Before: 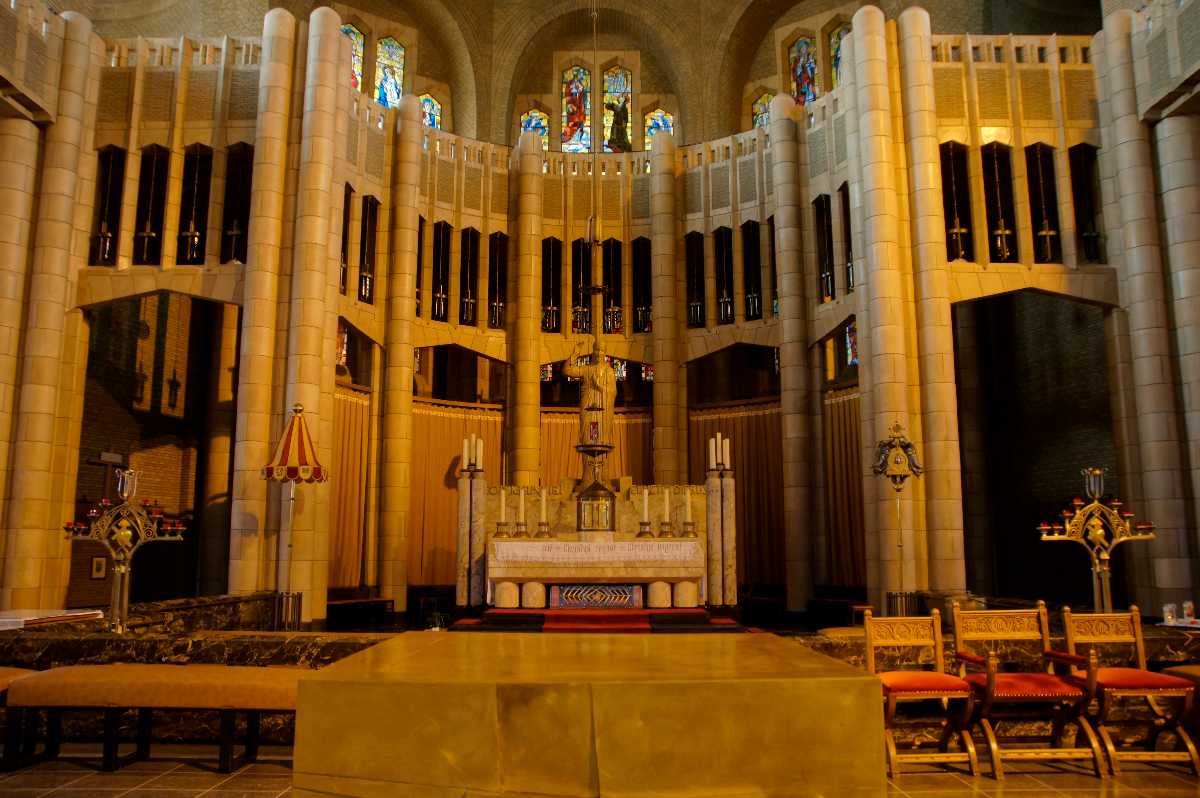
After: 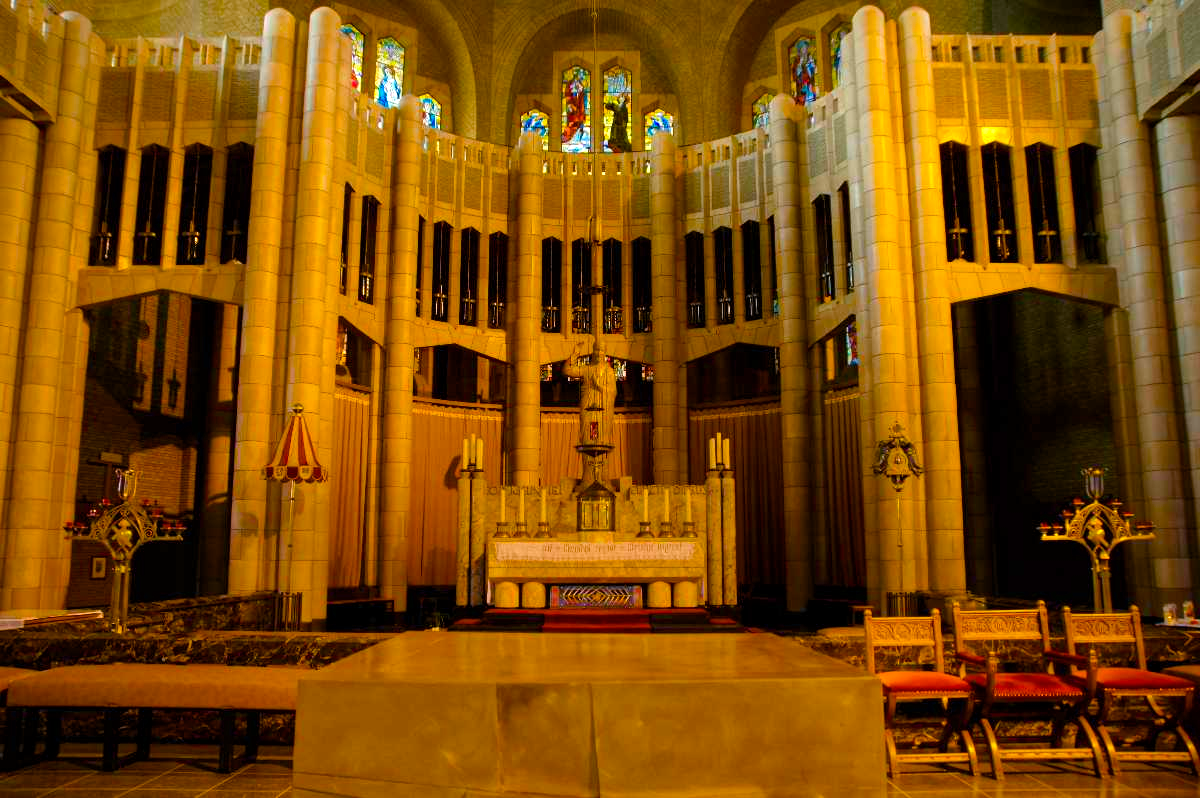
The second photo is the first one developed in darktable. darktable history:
color balance rgb: perceptual saturation grading › global saturation 36.227%, perceptual saturation grading › shadows 34.561%, perceptual brilliance grading › global brilliance 10.192%, global vibrance 20%
